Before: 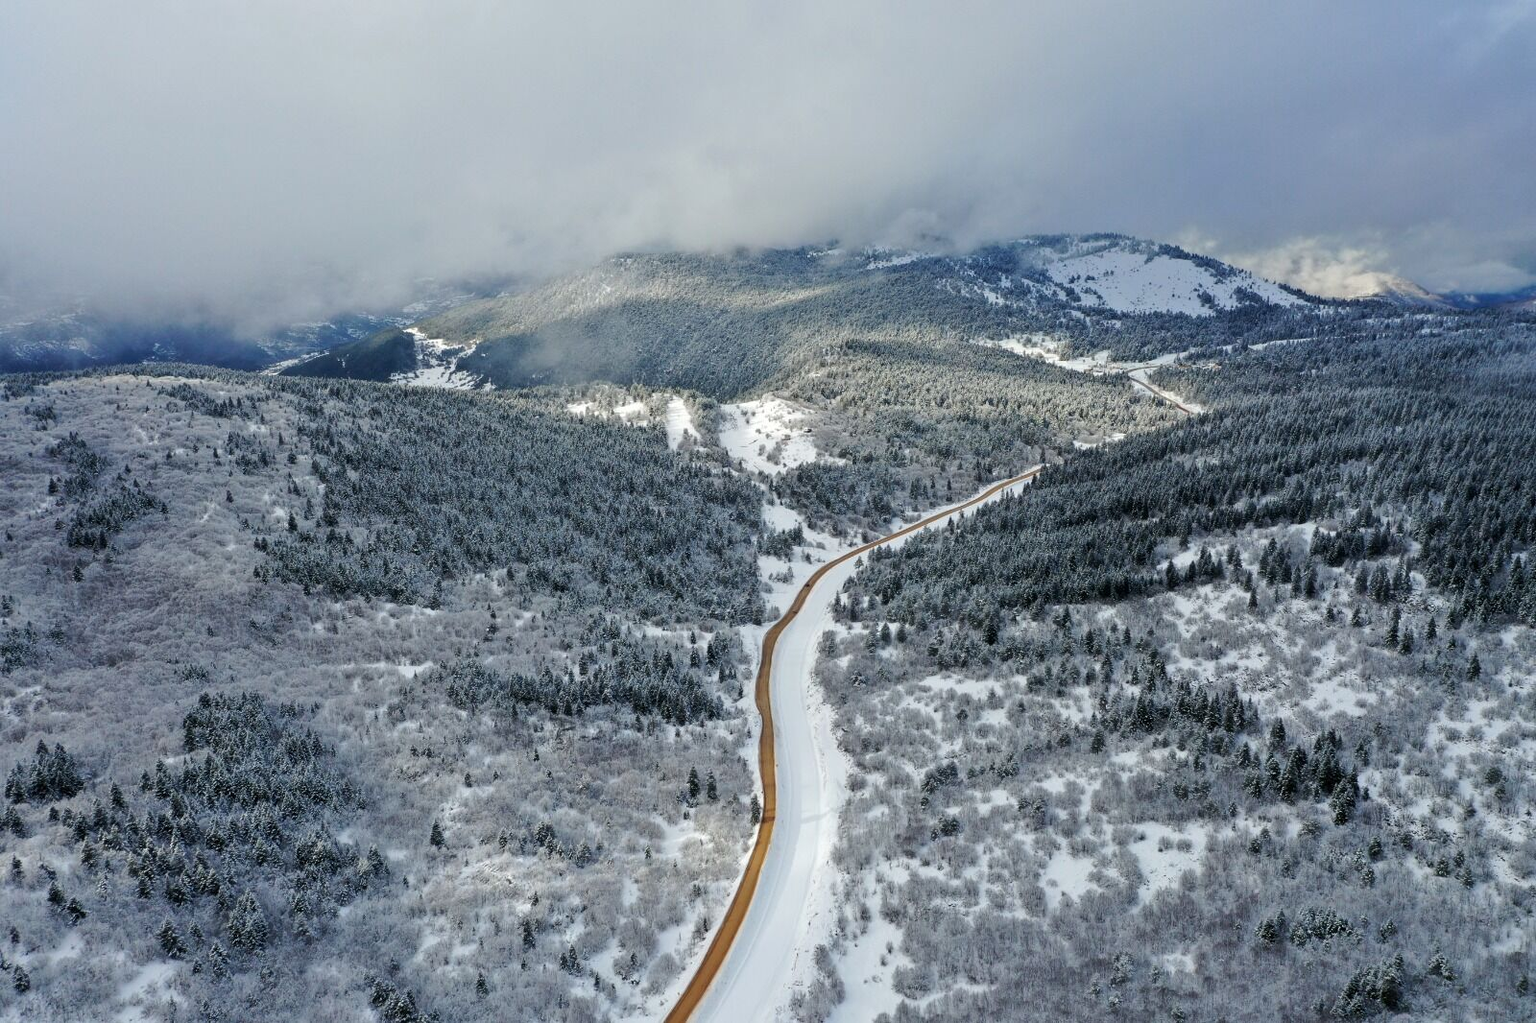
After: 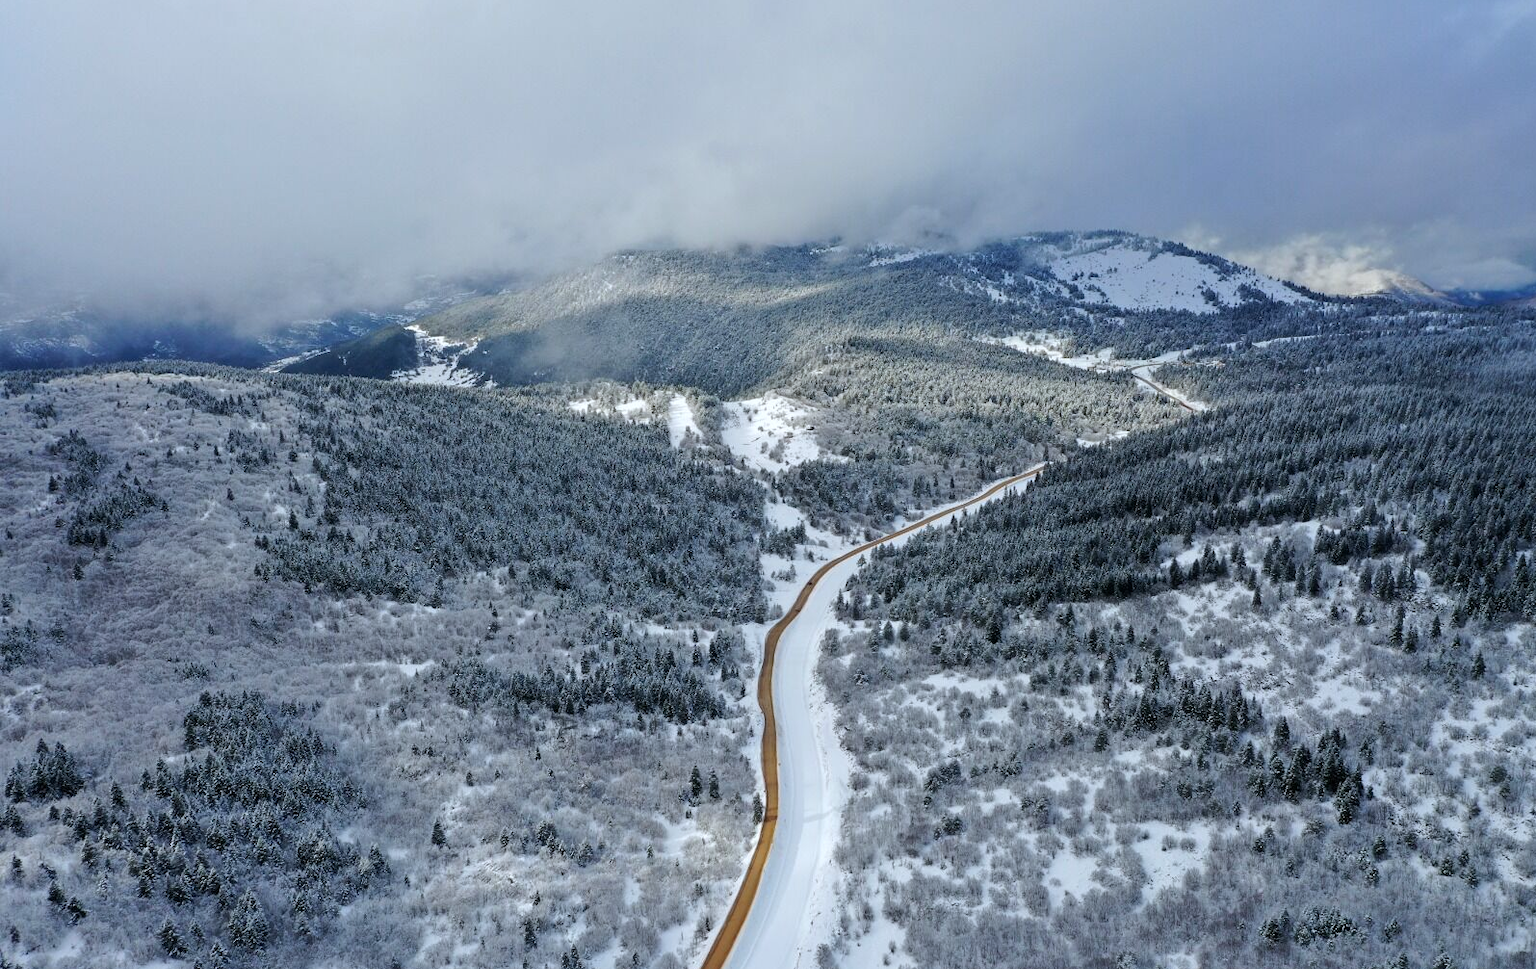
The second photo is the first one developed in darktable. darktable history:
shadows and highlights: radius 331.84, shadows 53.55, highlights -100, compress 94.63%, highlights color adjustment 73.23%, soften with gaussian
white balance: red 0.967, blue 1.049
crop: top 0.448%, right 0.264%, bottom 5.045%
